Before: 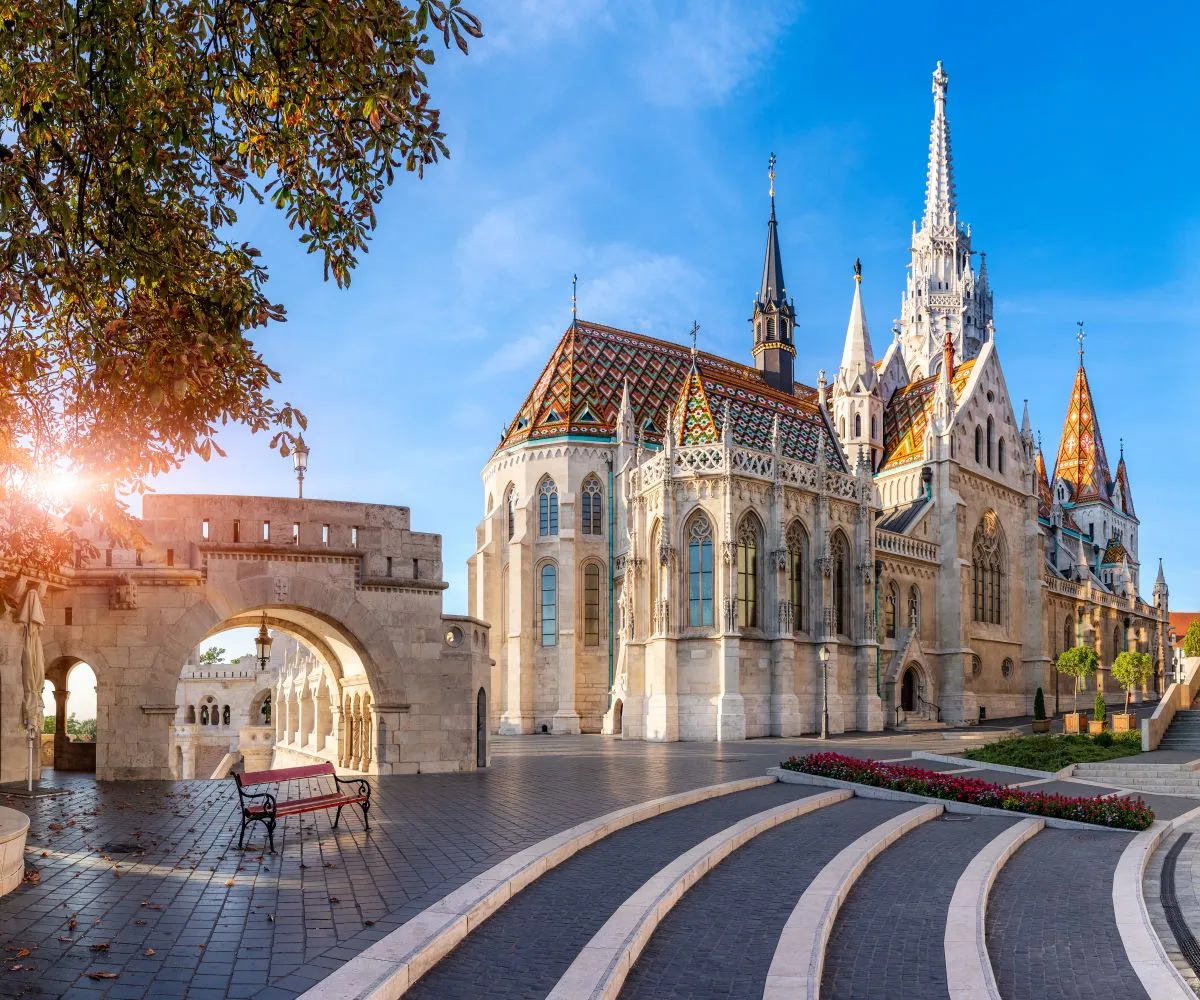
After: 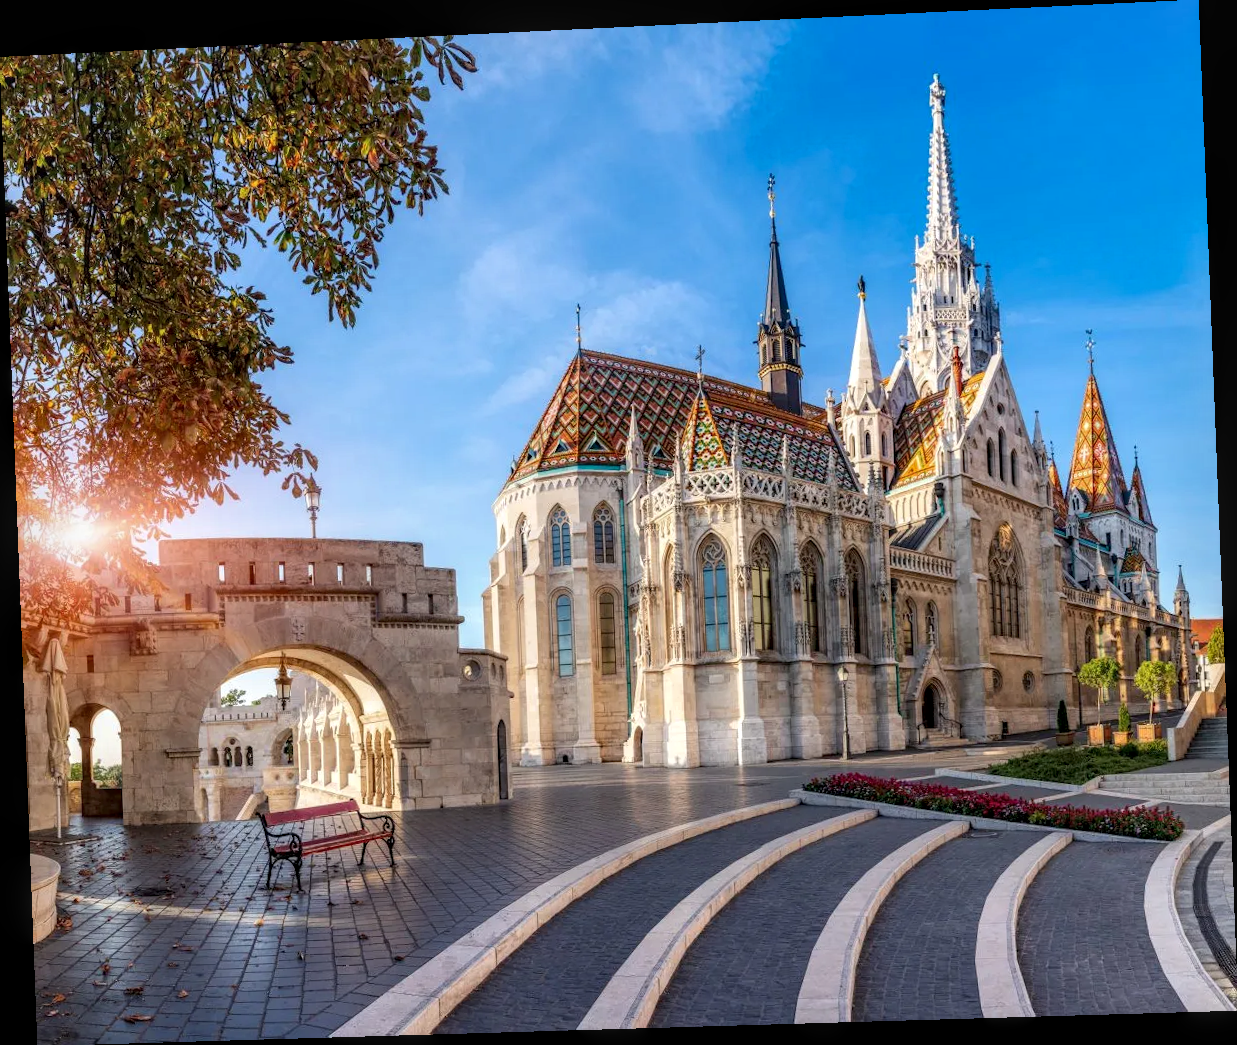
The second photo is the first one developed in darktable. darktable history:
local contrast: on, module defaults
rotate and perspective: rotation -2.22°, lens shift (horizontal) -0.022, automatic cropping off
